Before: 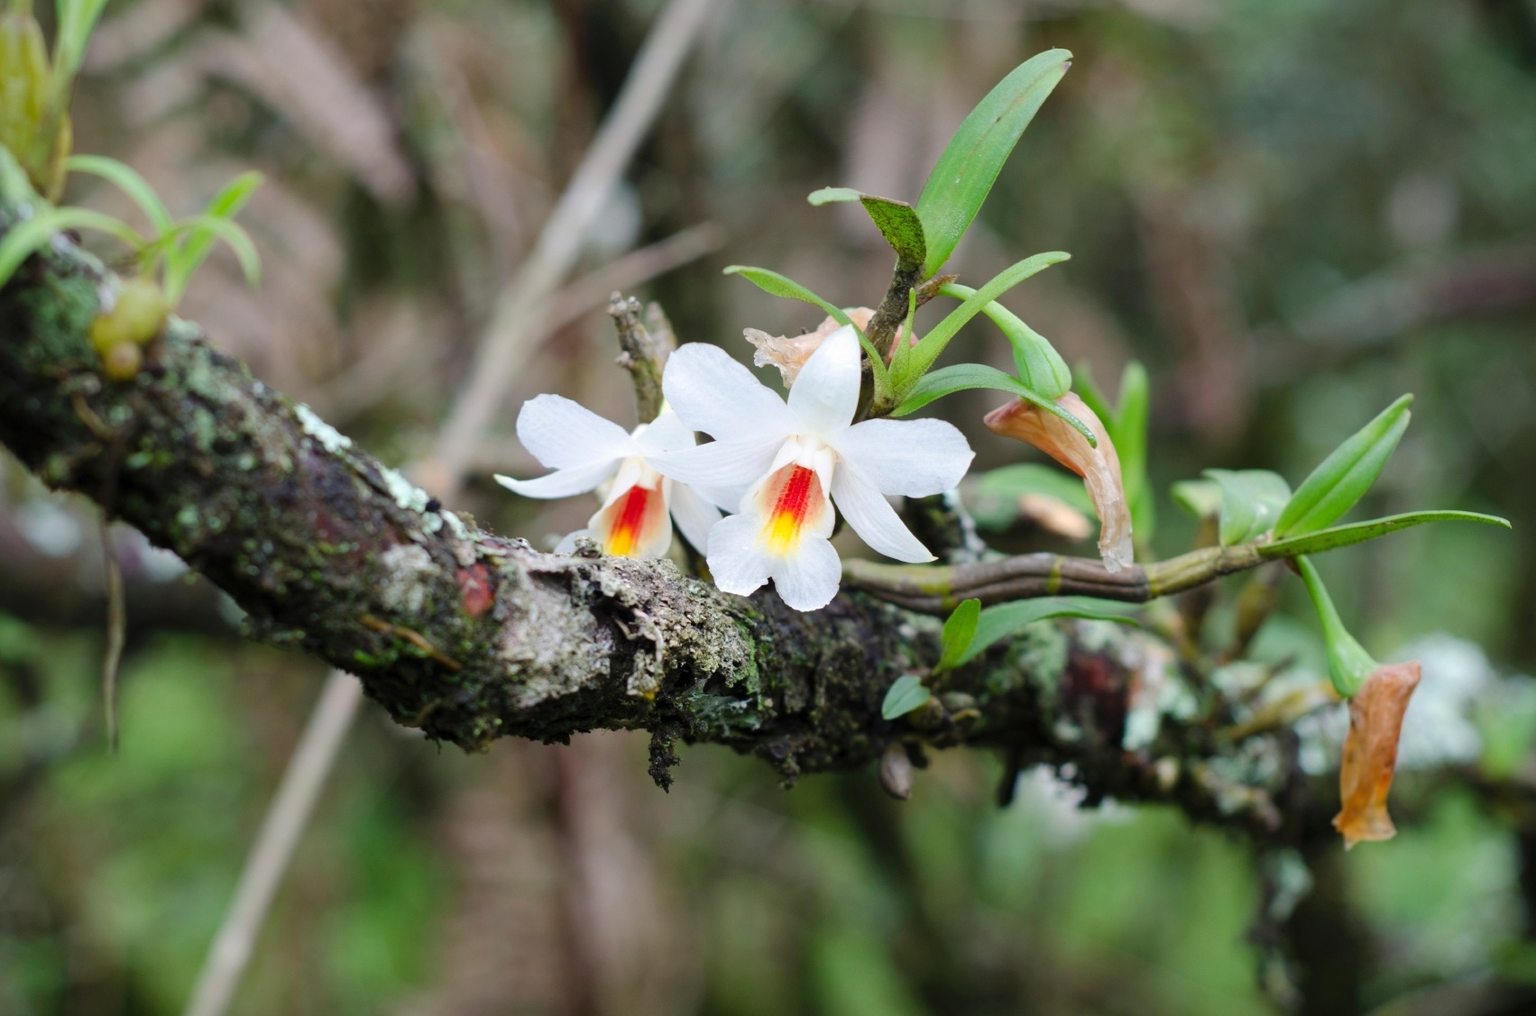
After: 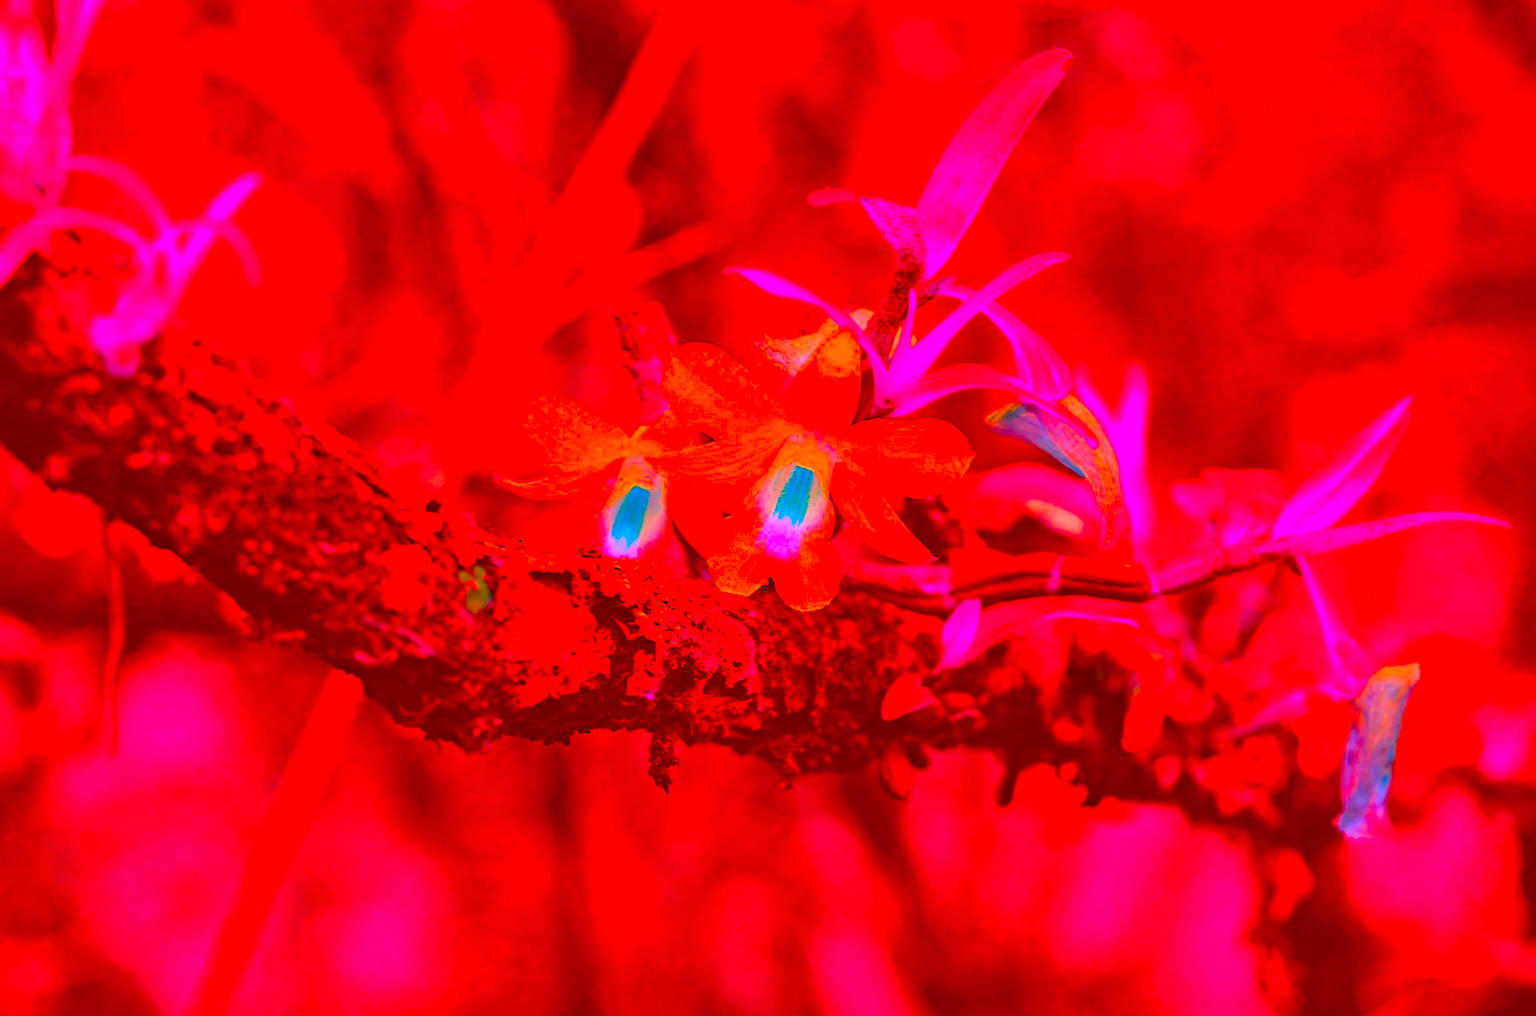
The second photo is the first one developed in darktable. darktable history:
haze removal: strength 0.298, distance 0.251, adaptive false
color correction: highlights a* -39.64, highlights b* -39.76, shadows a* -39.65, shadows b* -39.91, saturation -2.96
